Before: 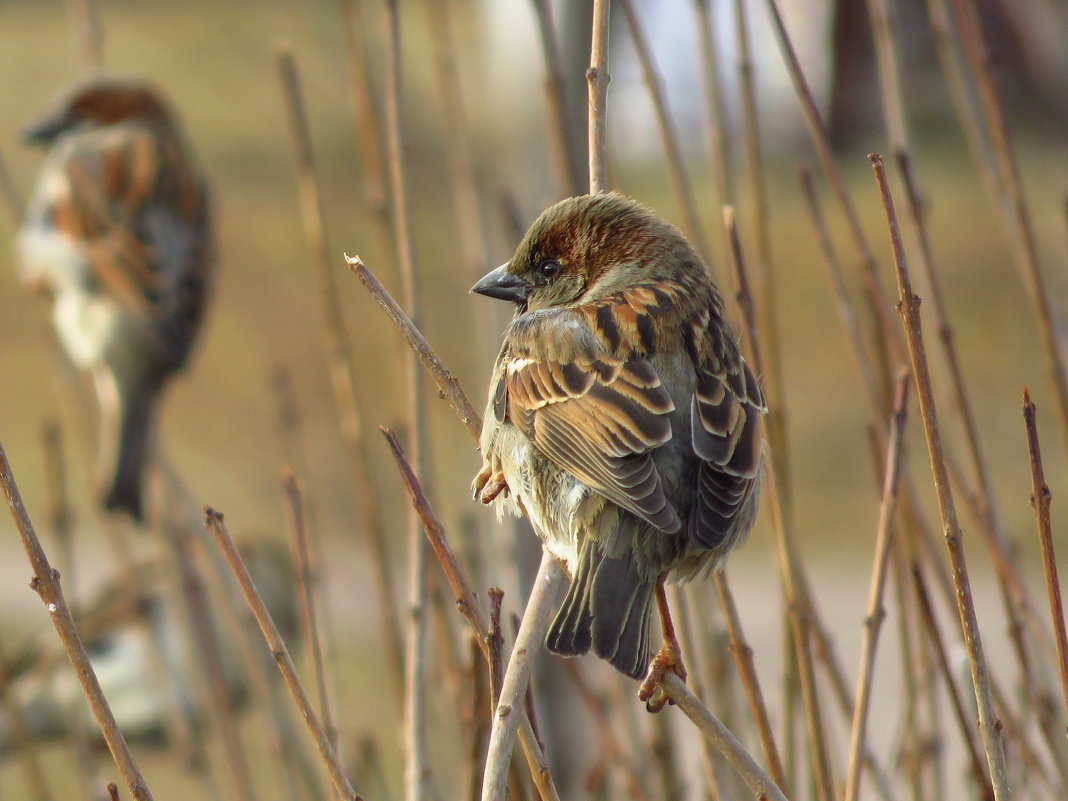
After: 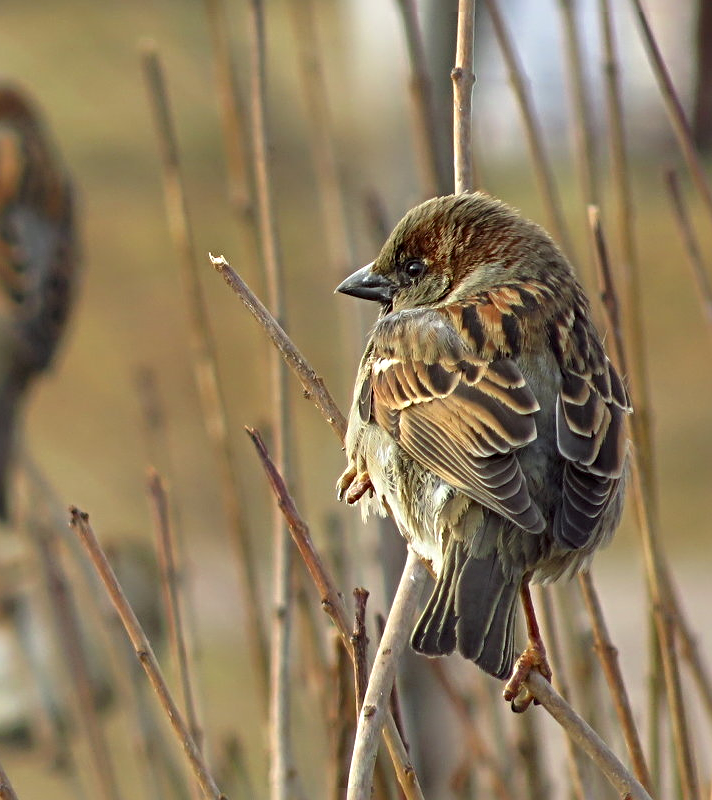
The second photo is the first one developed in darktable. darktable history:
crop and rotate: left 12.717%, right 20.605%
sharpen: radius 4.878
